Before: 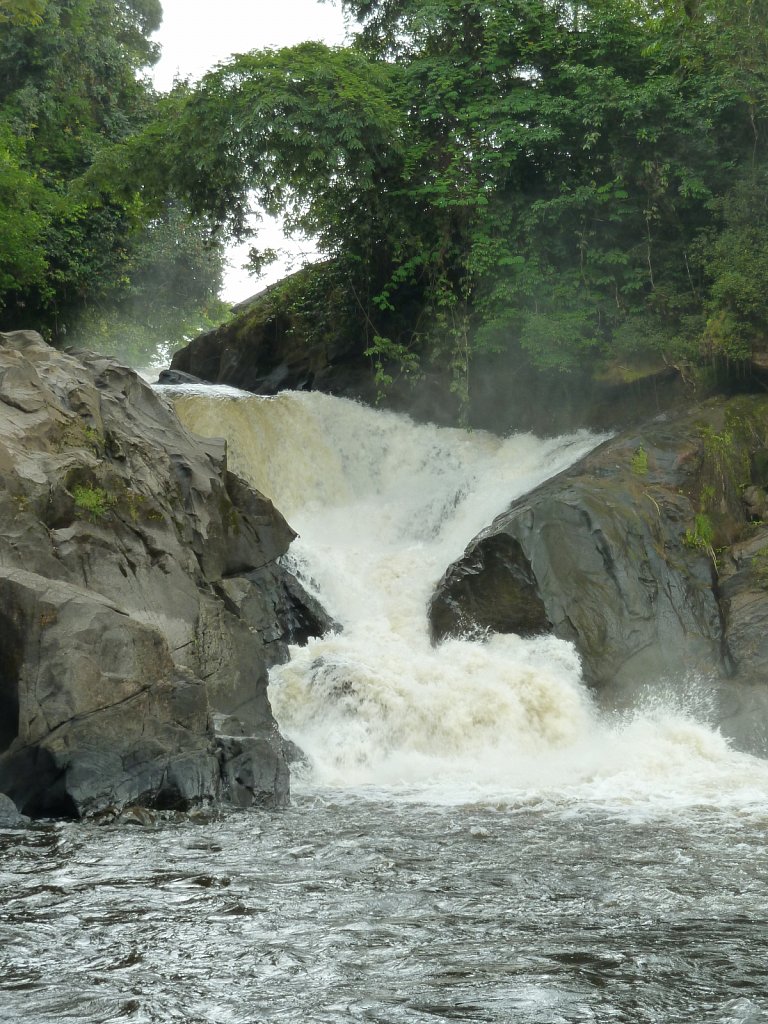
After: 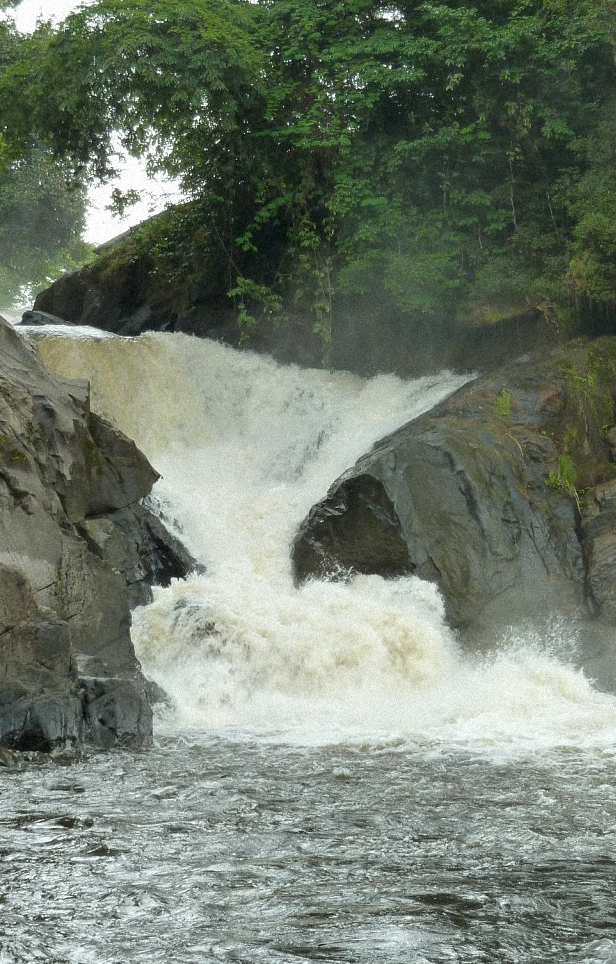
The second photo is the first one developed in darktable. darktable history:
grain: mid-tones bias 0%
crop and rotate: left 17.959%, top 5.771%, right 1.742%
